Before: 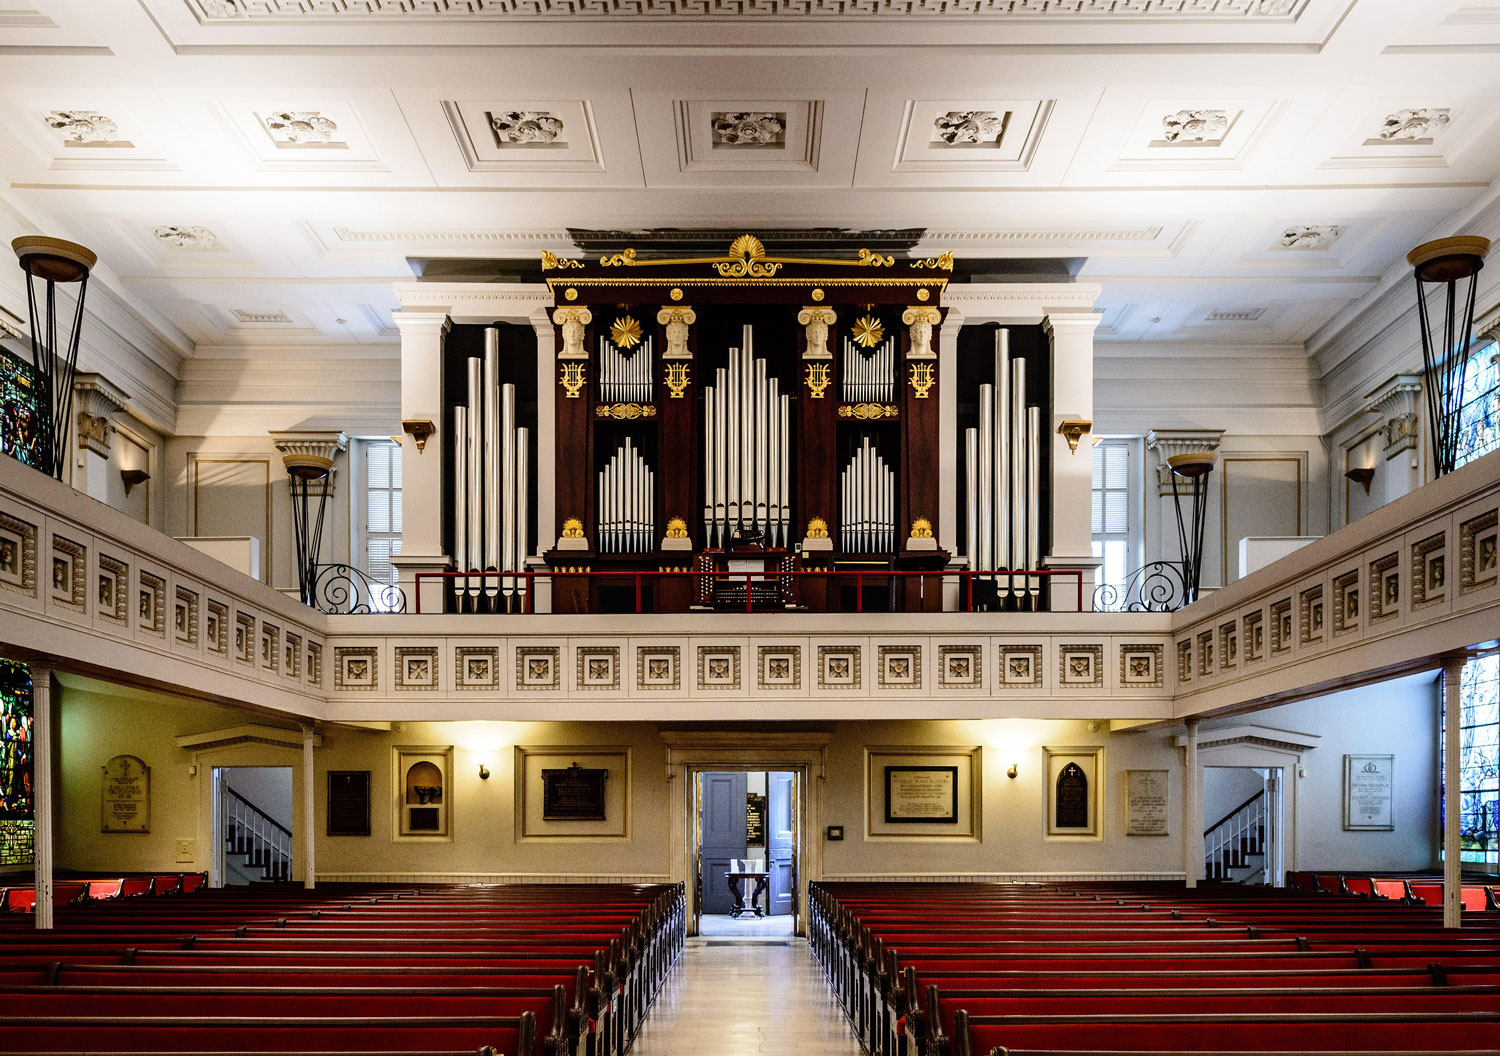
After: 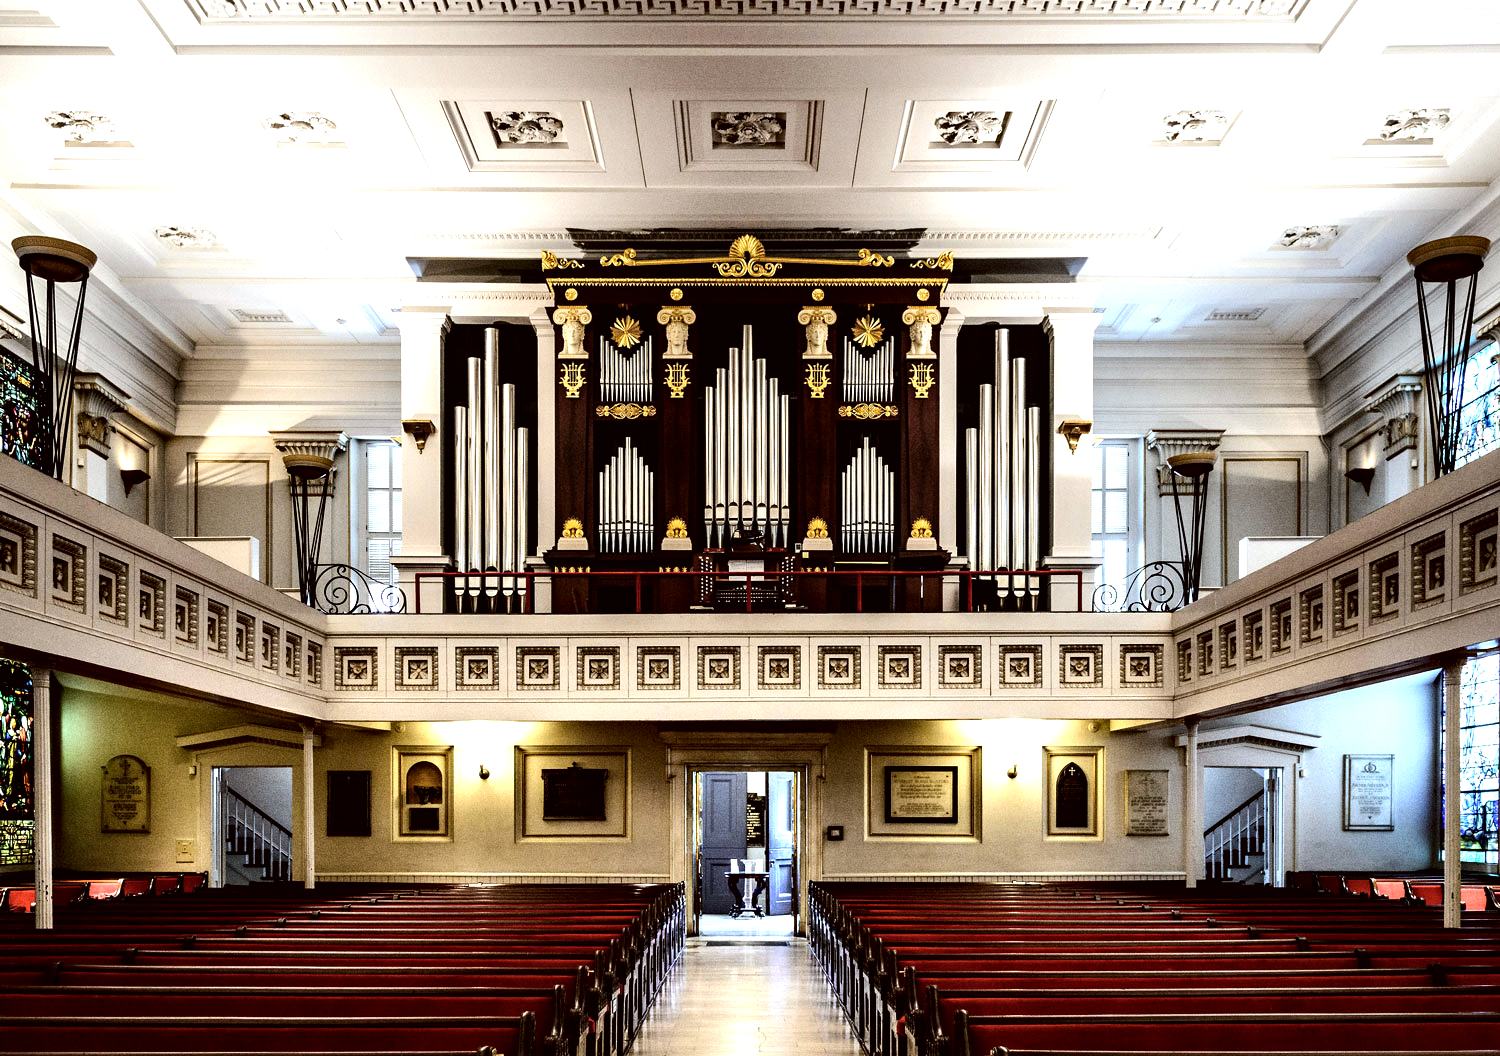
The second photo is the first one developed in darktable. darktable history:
contrast brightness saturation: contrast 0.01, saturation -0.05
color correction: highlights a* -2.73, highlights b* -2.09, shadows a* 2.41, shadows b* 2.73
contrast equalizer: y [[0.531, 0.548, 0.559, 0.557, 0.544, 0.527], [0.5 ×6], [0.5 ×6], [0 ×6], [0 ×6]]
tone equalizer: -8 EV -0.75 EV, -7 EV -0.7 EV, -6 EV -0.6 EV, -5 EV -0.4 EV, -3 EV 0.4 EV, -2 EV 0.6 EV, -1 EV 0.7 EV, +0 EV 0.75 EV, edges refinement/feathering 500, mask exposure compensation -1.57 EV, preserve details no
white balance: emerald 1
